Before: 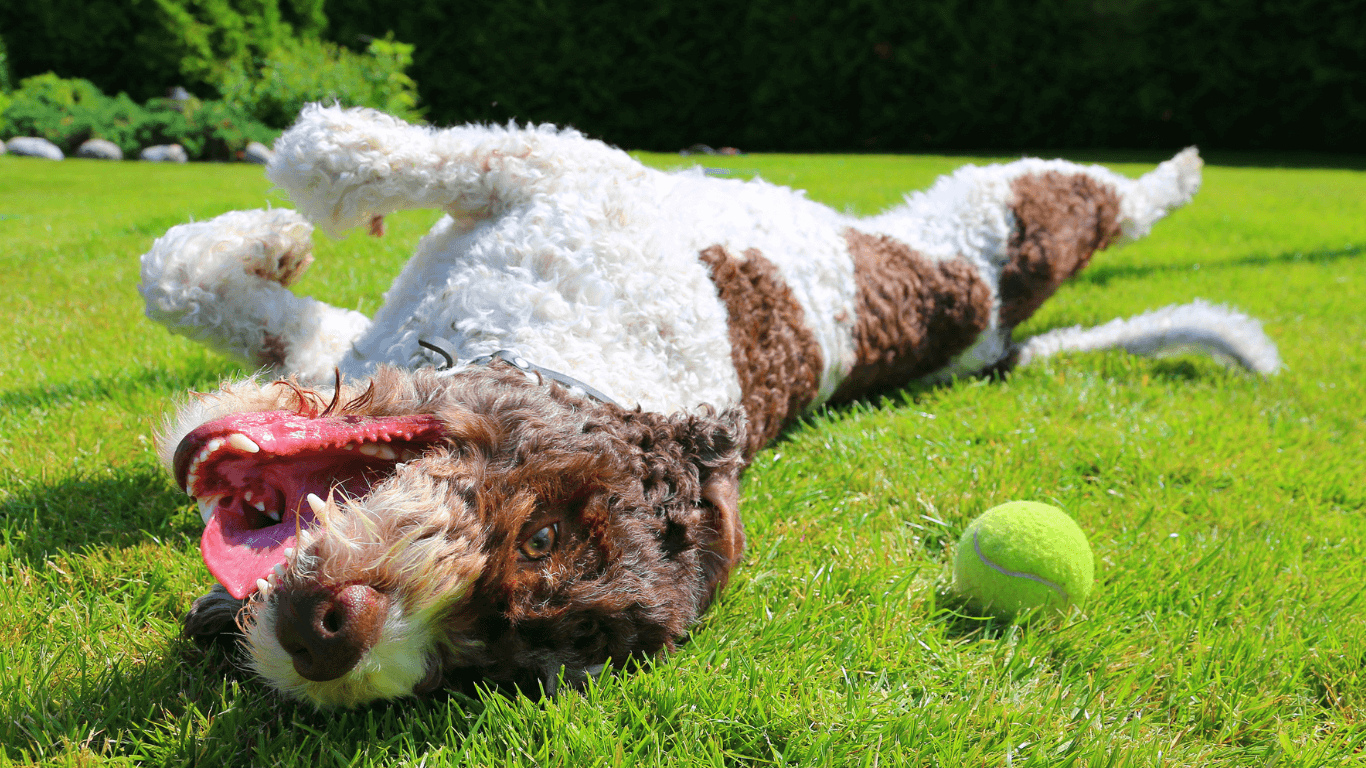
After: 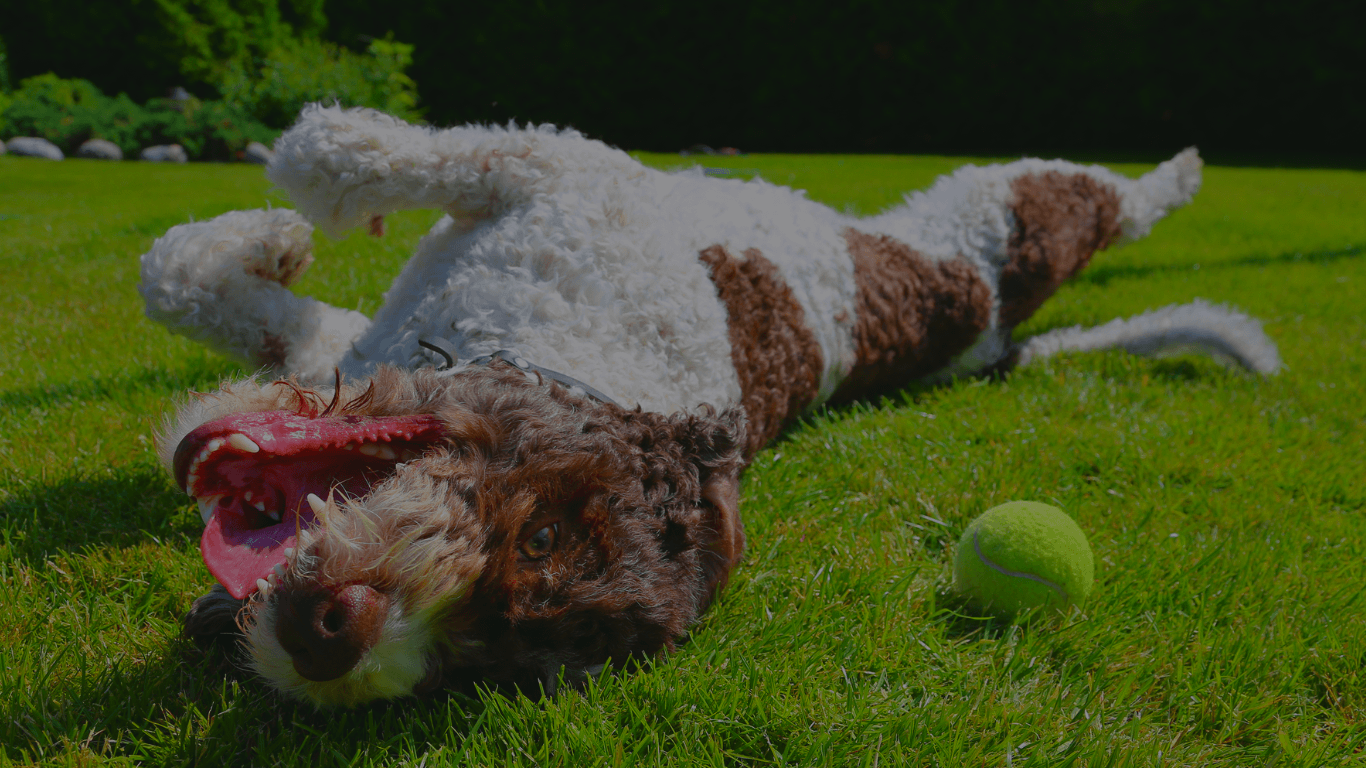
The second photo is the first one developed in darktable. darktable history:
contrast brightness saturation: contrast -0.19, brightness -0.19, saturation -0.04
exposure: exposure -0.5 EV
